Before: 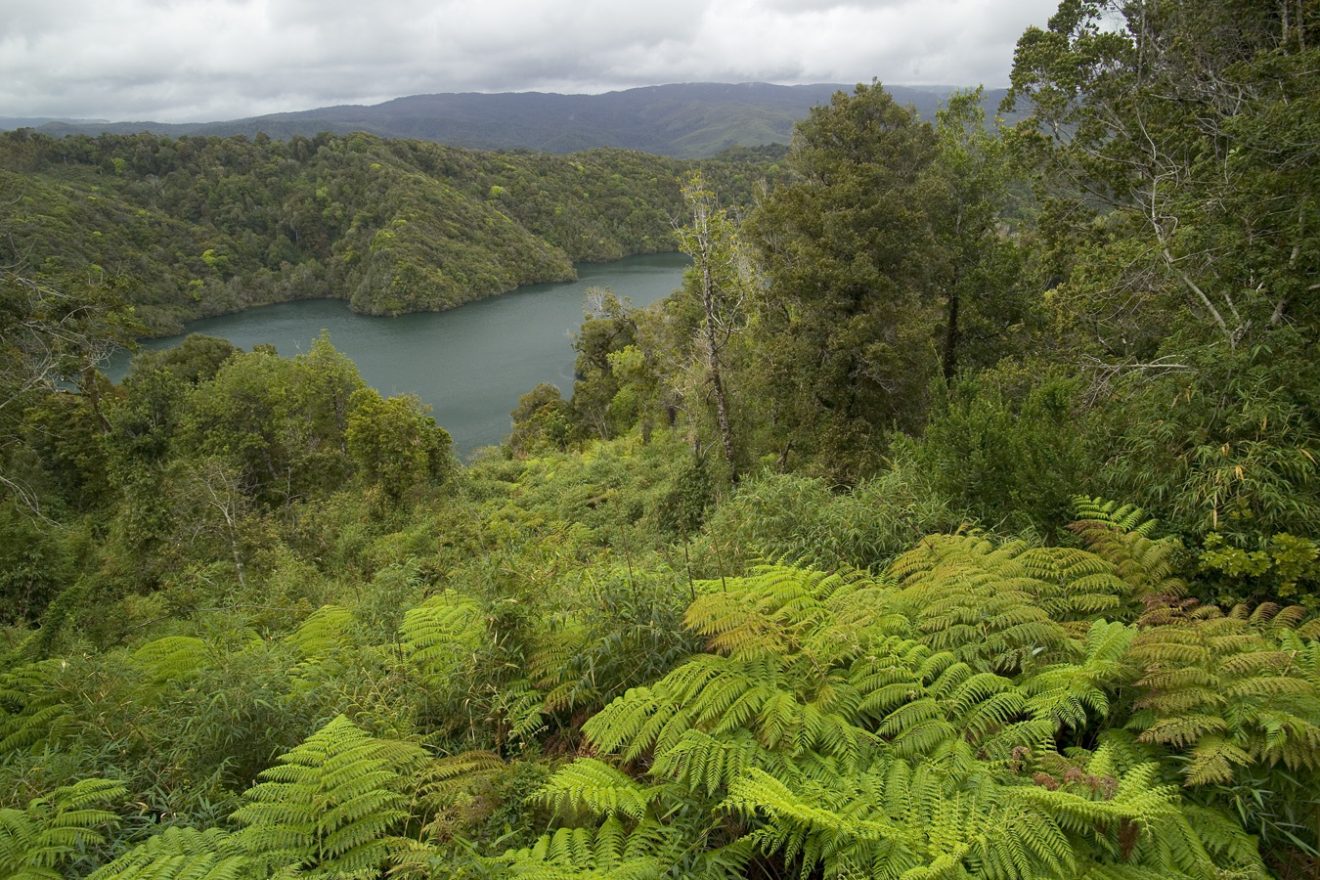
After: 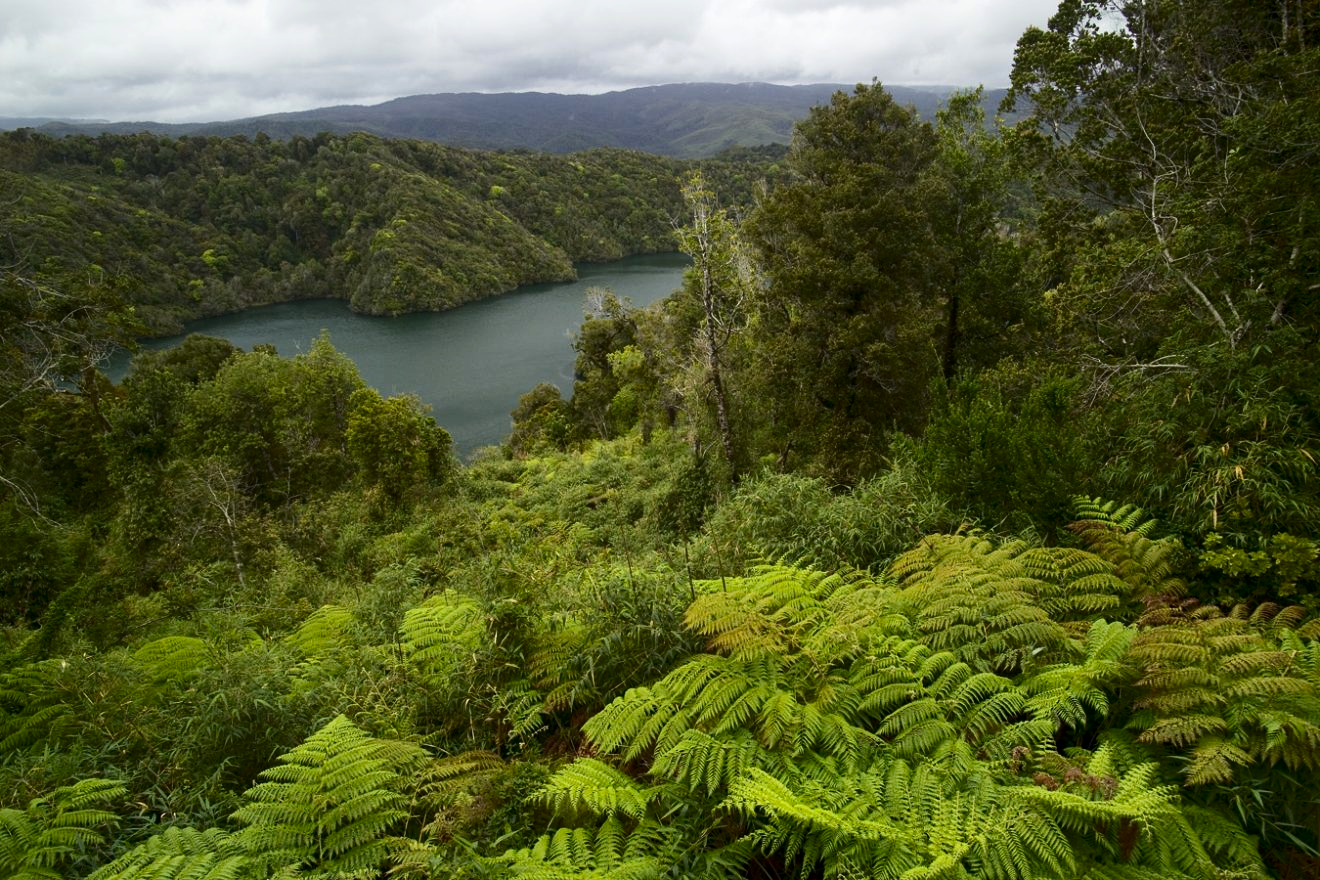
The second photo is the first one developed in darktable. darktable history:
contrast brightness saturation: contrast 0.199, brightness -0.107, saturation 0.102
